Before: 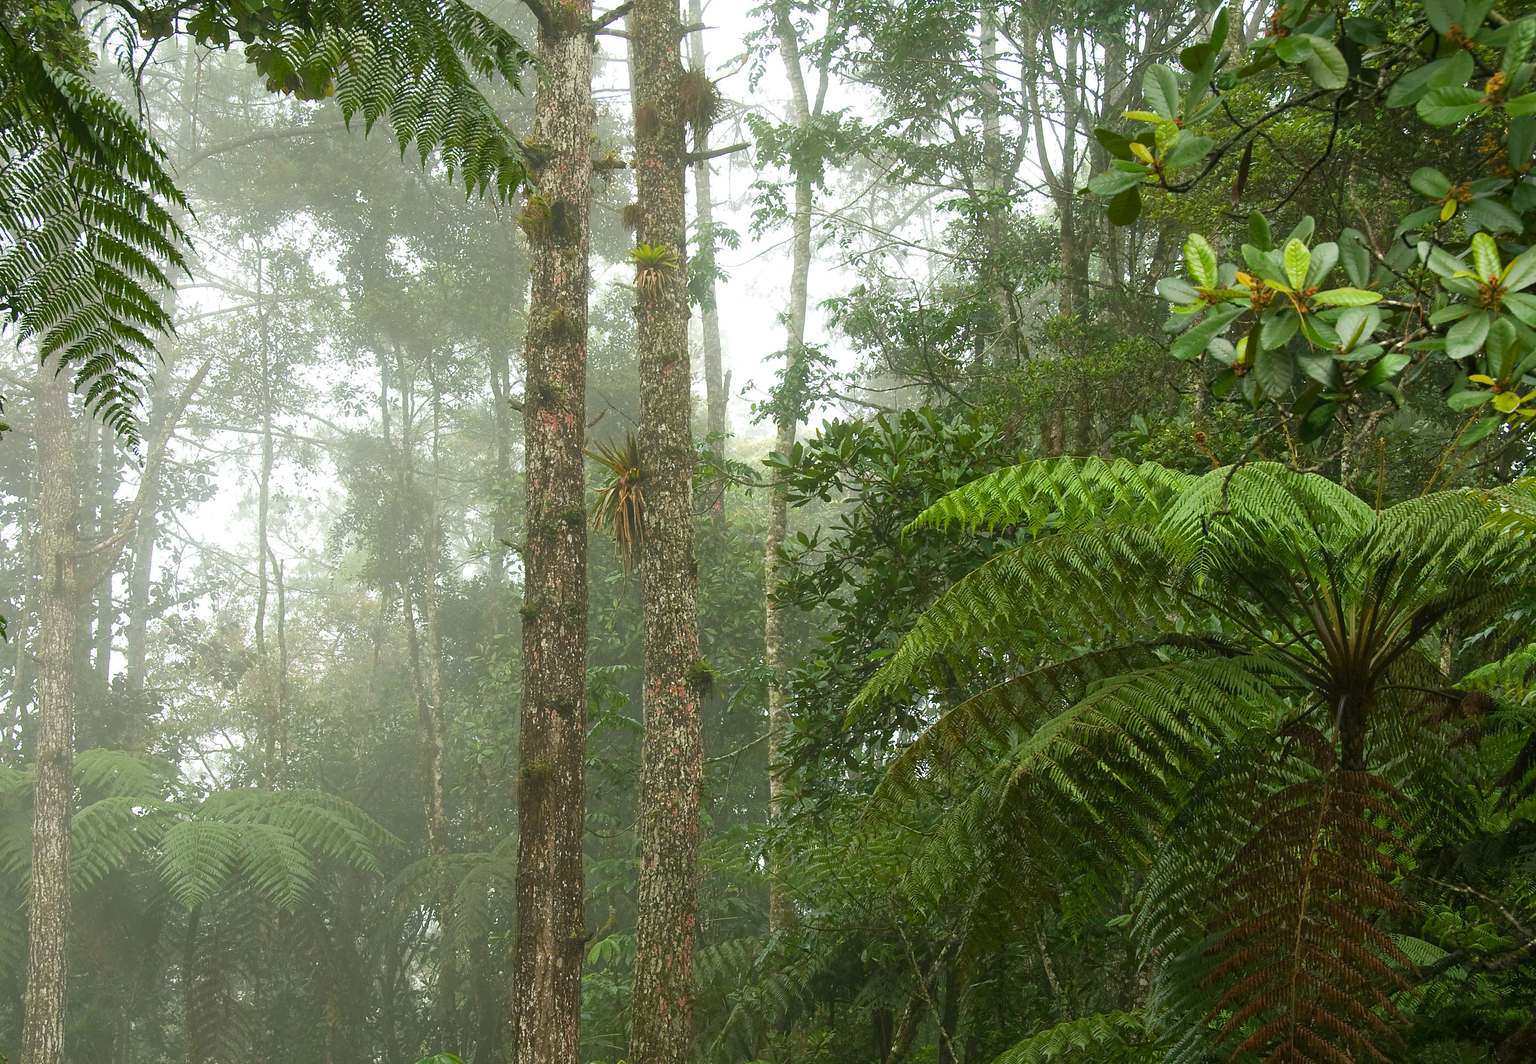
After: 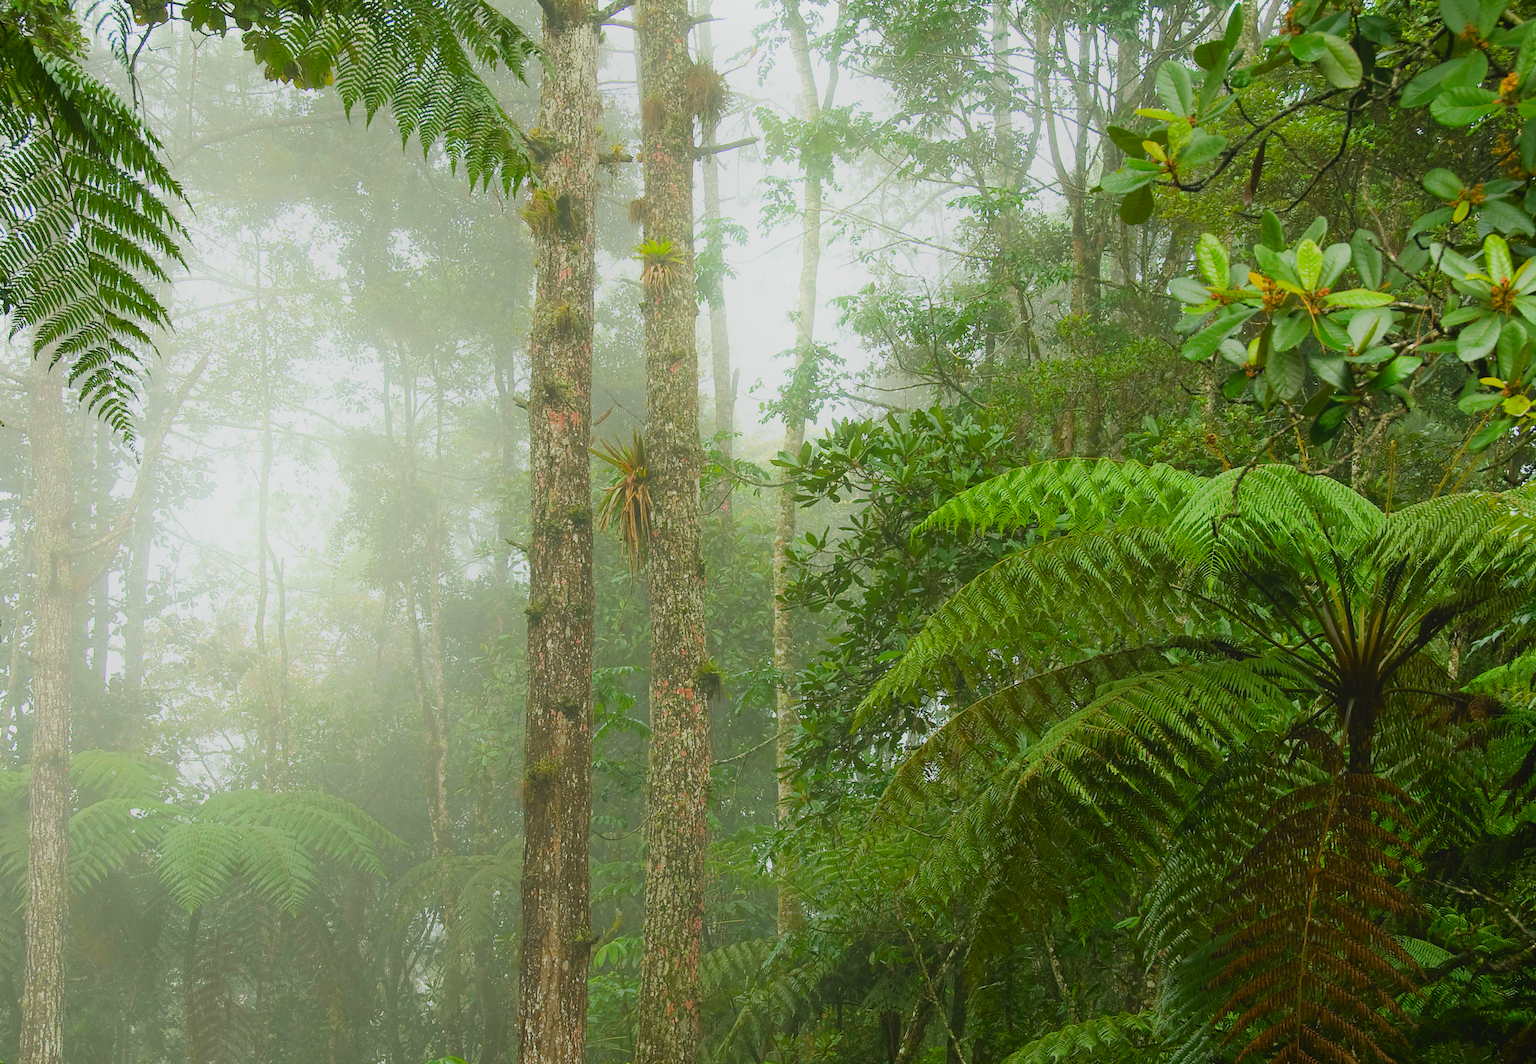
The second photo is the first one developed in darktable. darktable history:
exposure: exposure 0.64 EV, compensate highlight preservation false
contrast brightness saturation: contrast -0.19, saturation 0.19
color correction: highlights a* -2.68, highlights b* 2.57
rotate and perspective: rotation 0.174°, lens shift (vertical) 0.013, lens shift (horizontal) 0.019, shear 0.001, automatic cropping original format, crop left 0.007, crop right 0.991, crop top 0.016, crop bottom 0.997
shadows and highlights: shadows -62.32, white point adjustment -5.22, highlights 61.59
filmic rgb: black relative exposure -7.65 EV, white relative exposure 4.56 EV, hardness 3.61
white balance: red 1.009, blue 1.027
